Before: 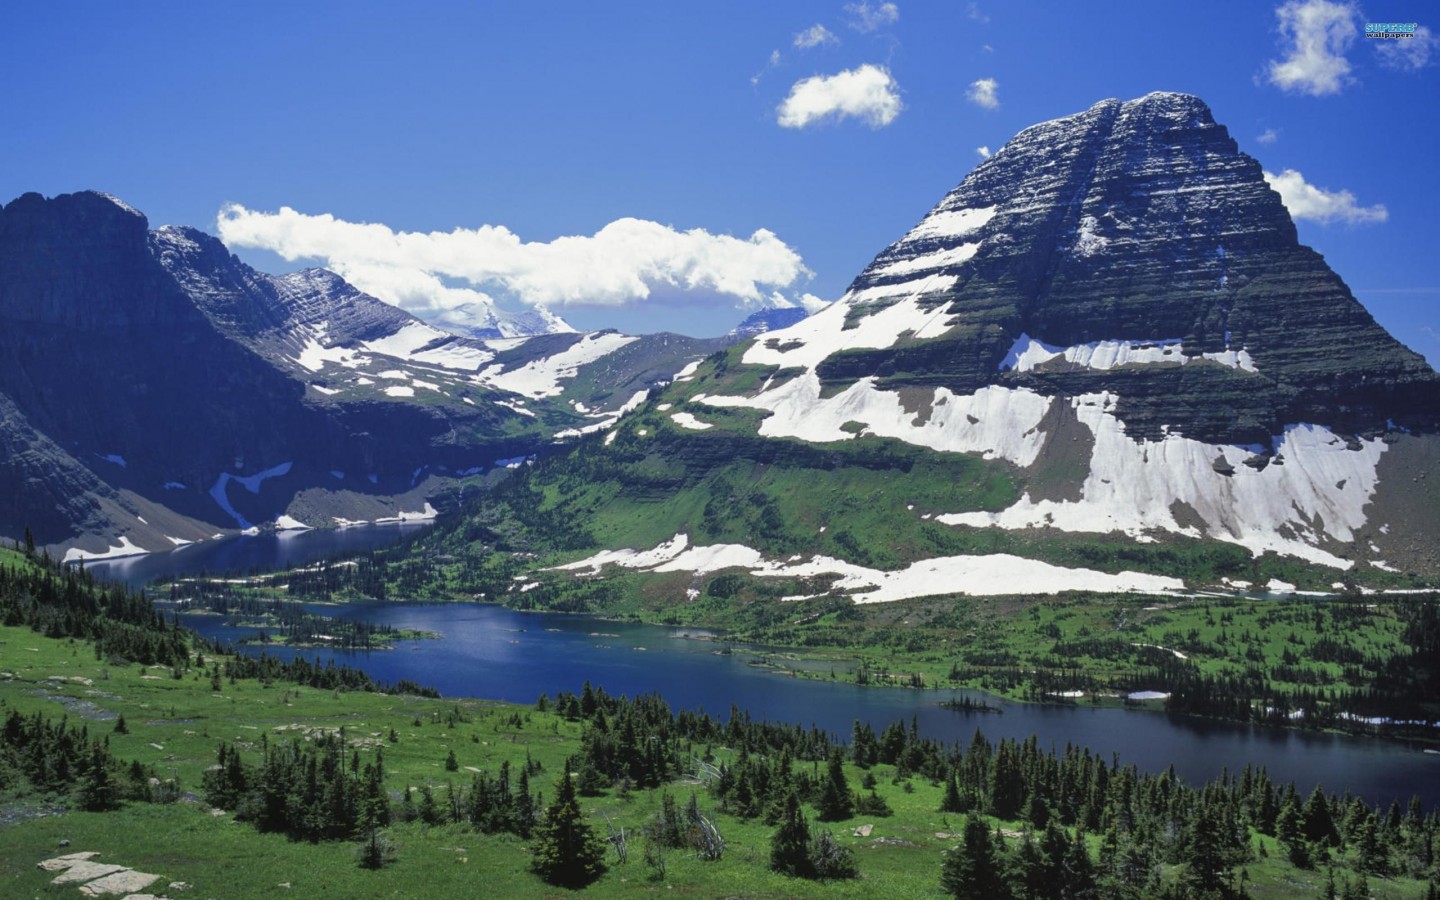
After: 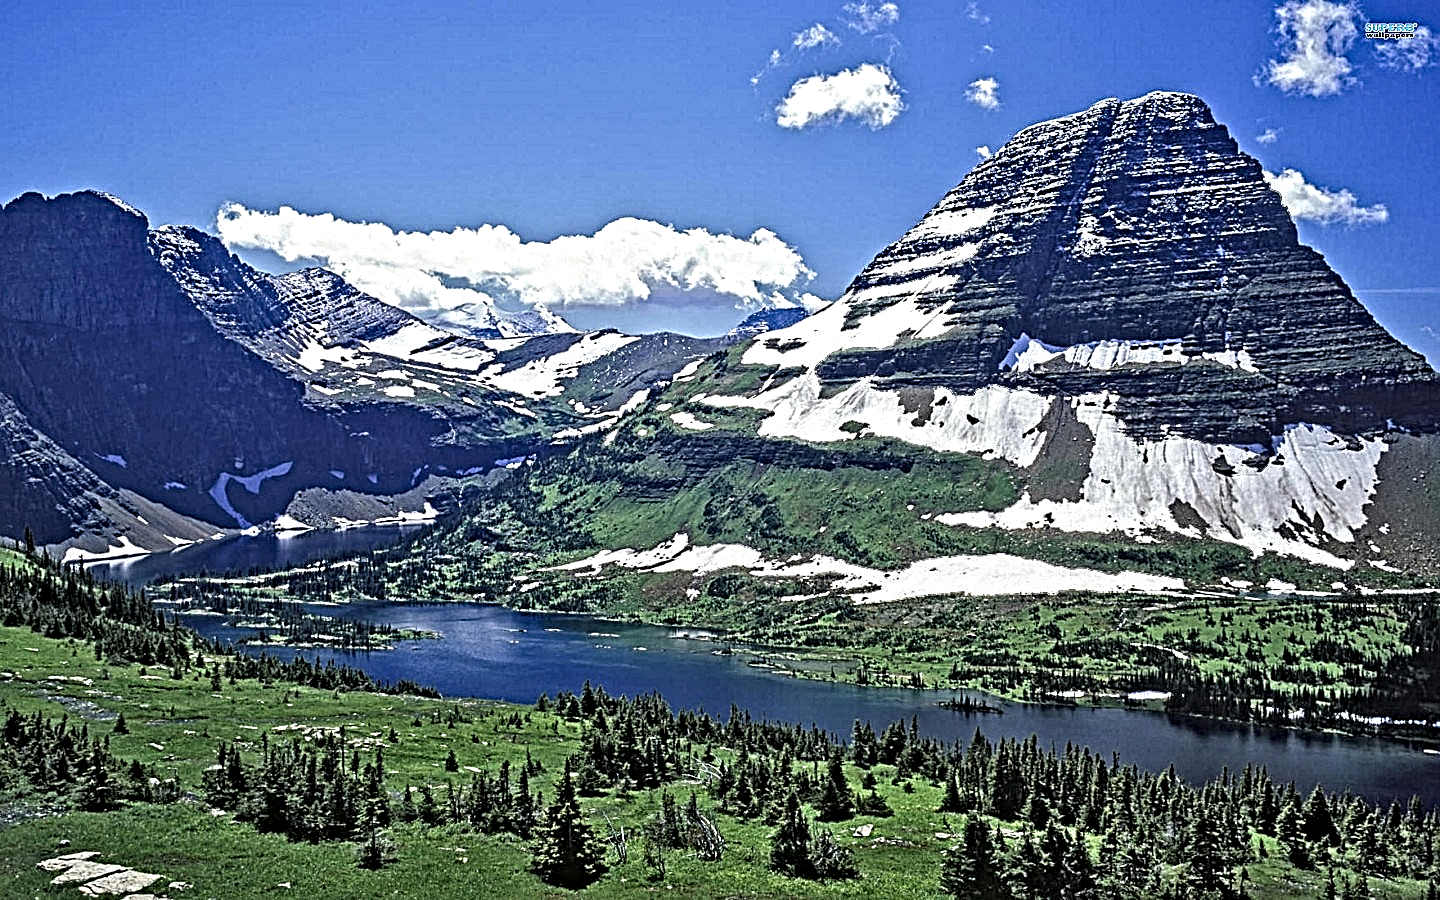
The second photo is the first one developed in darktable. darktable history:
exposure: black level correction 0.001, exposure 0.191 EV, compensate highlight preservation false
sharpen: on, module defaults
contrast equalizer: octaves 7, y [[0.406, 0.494, 0.589, 0.753, 0.877, 0.999], [0.5 ×6], [0.5 ×6], [0 ×6], [0 ×6]]
